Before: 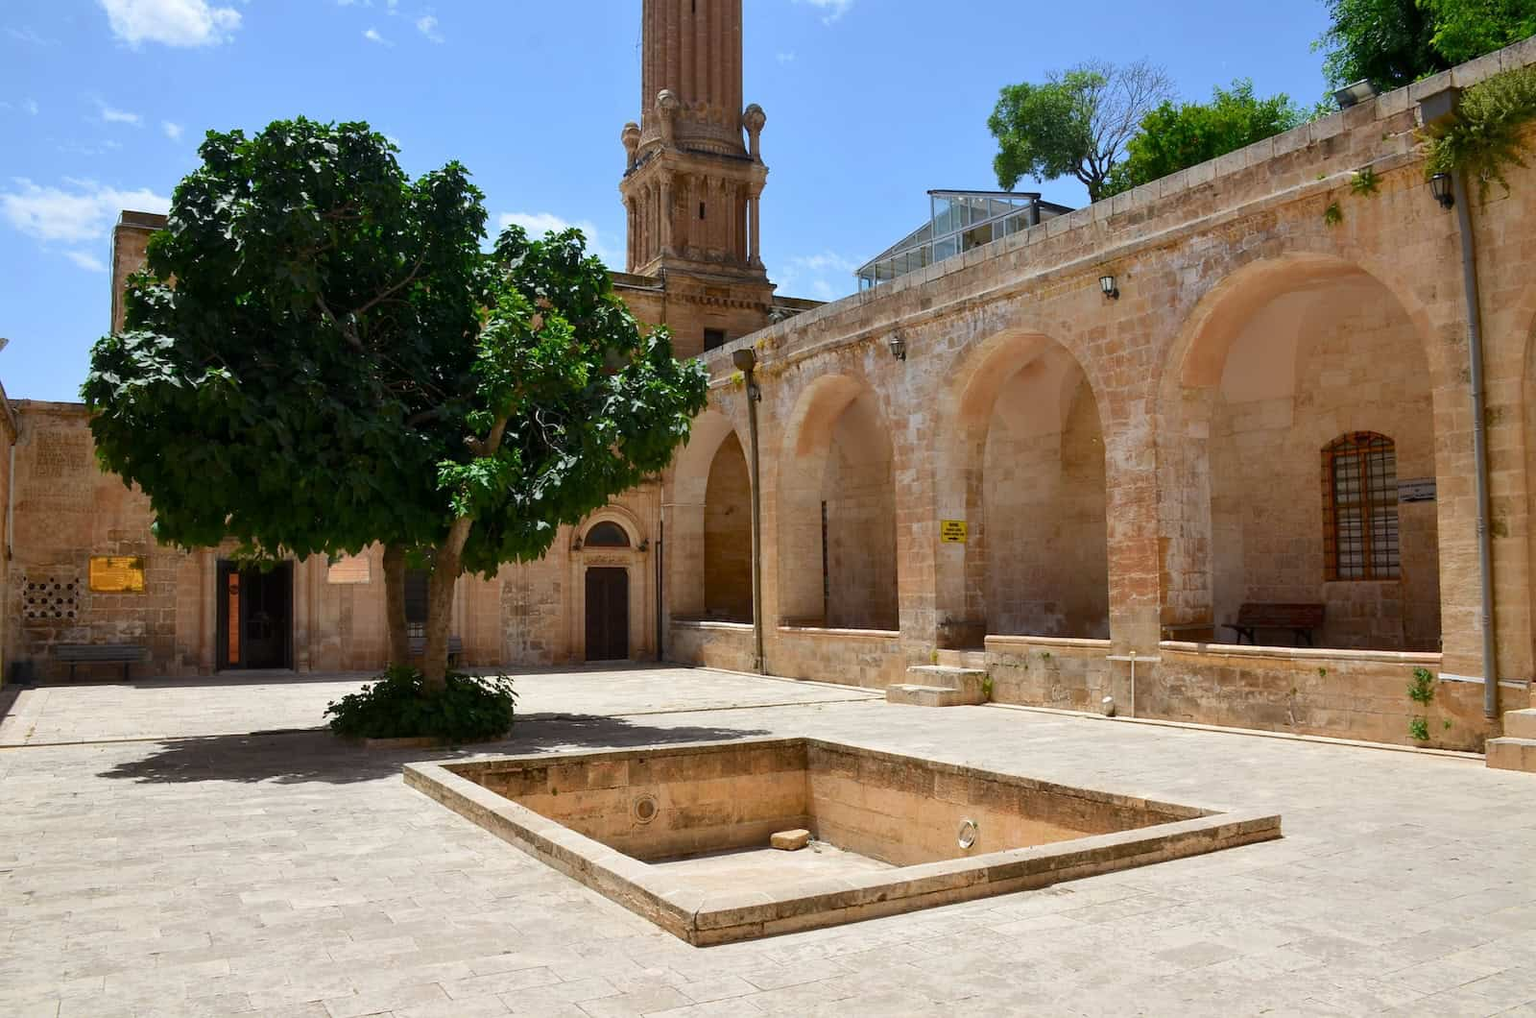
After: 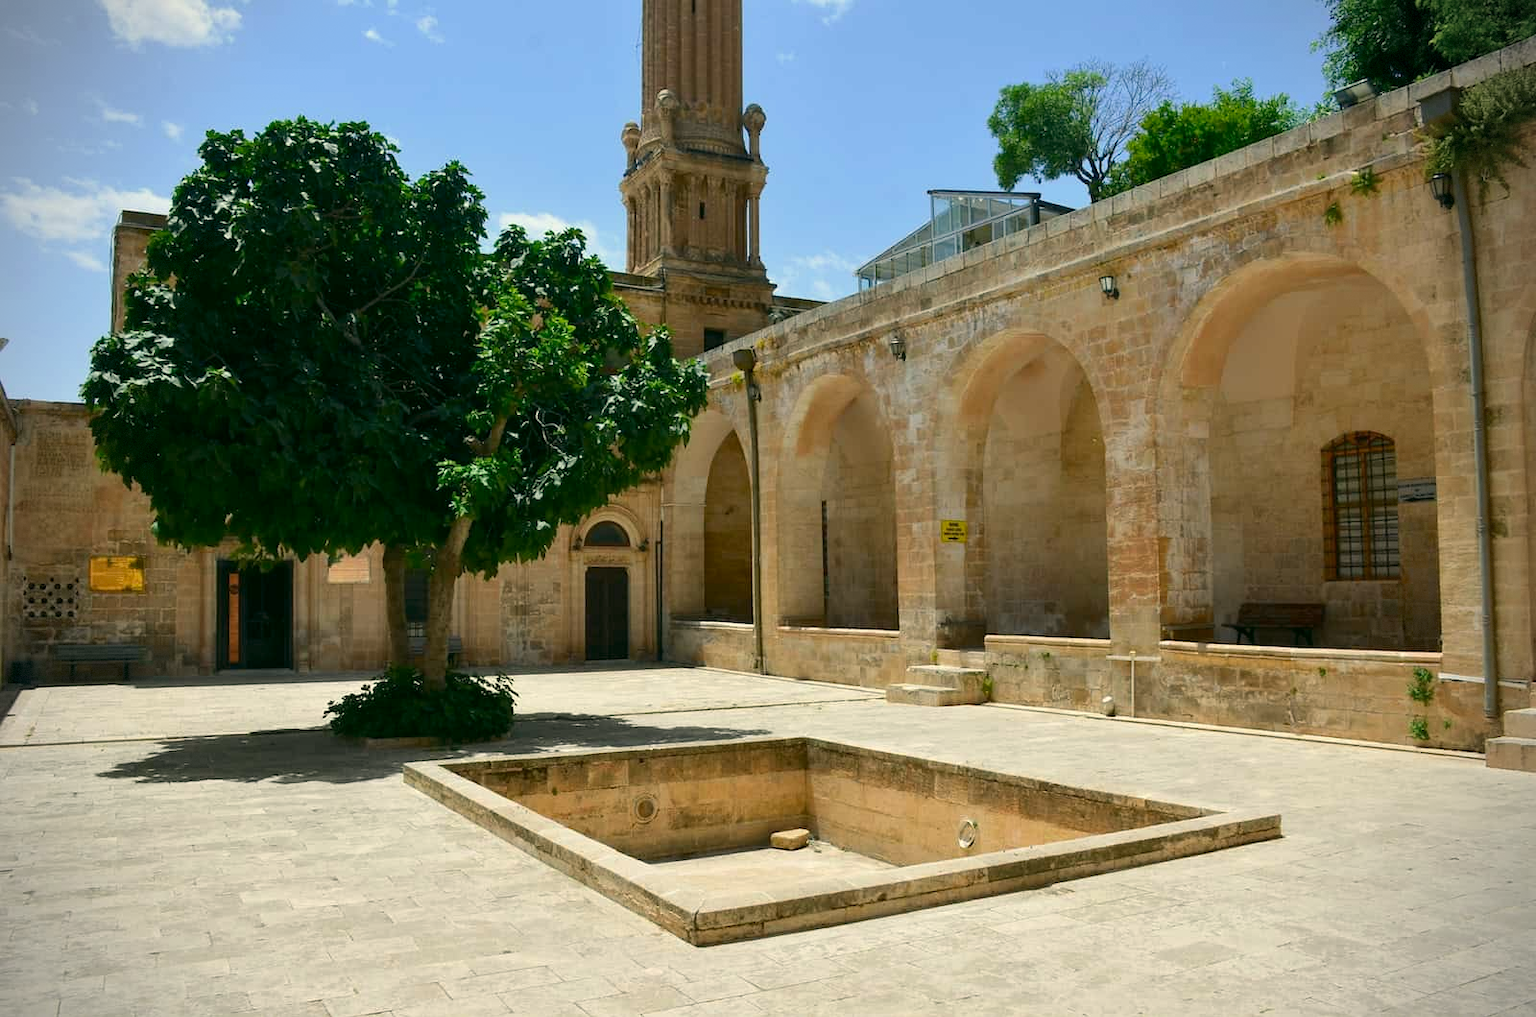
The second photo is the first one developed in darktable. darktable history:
vignetting: dithering 8-bit output, unbound false
color correction: highlights a* -0.482, highlights b* 9.48, shadows a* -9.48, shadows b* 0.803
